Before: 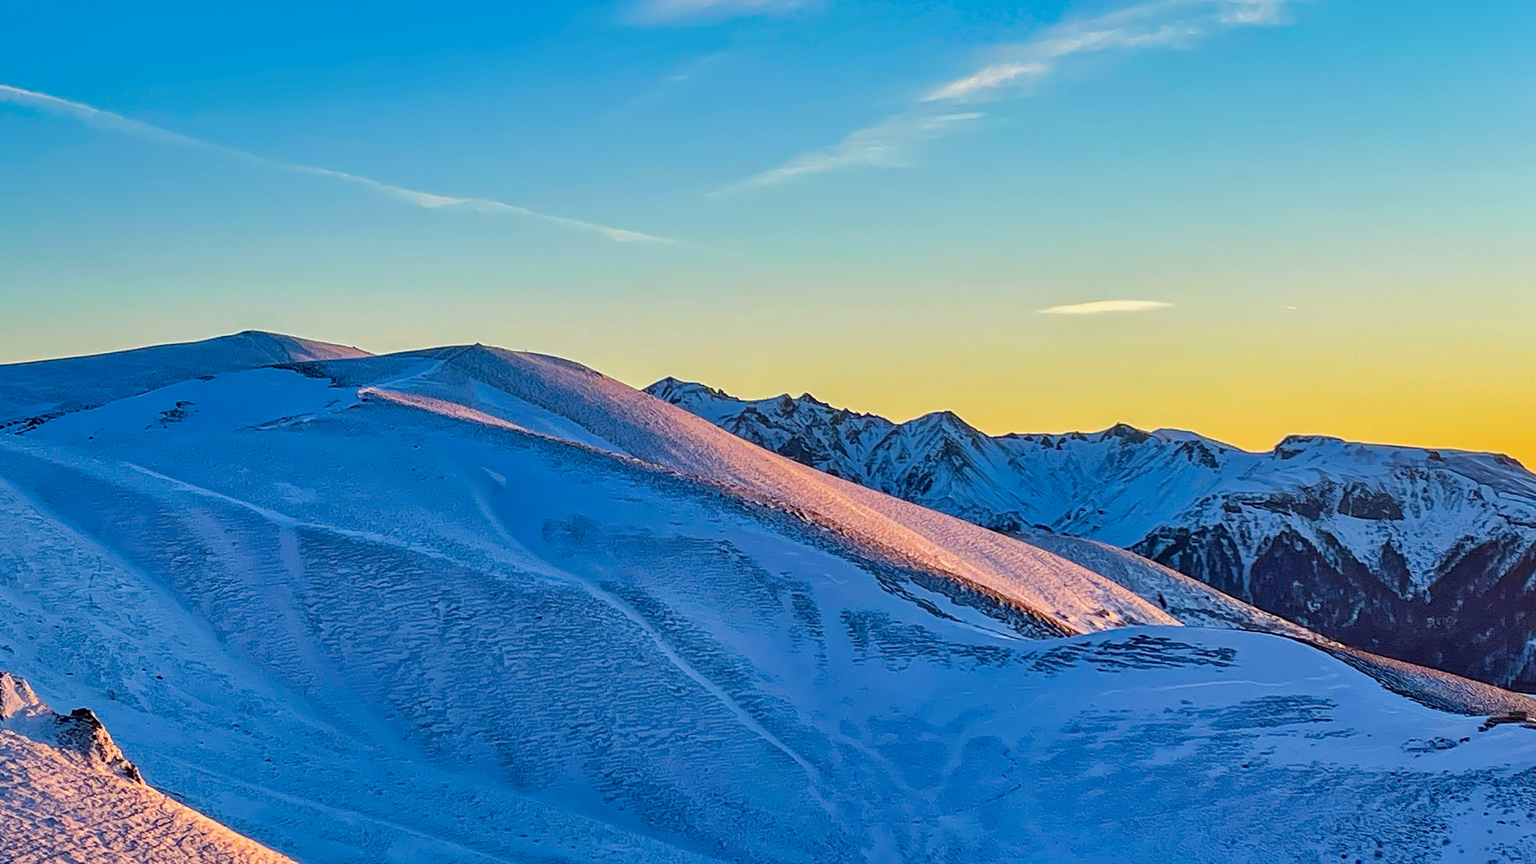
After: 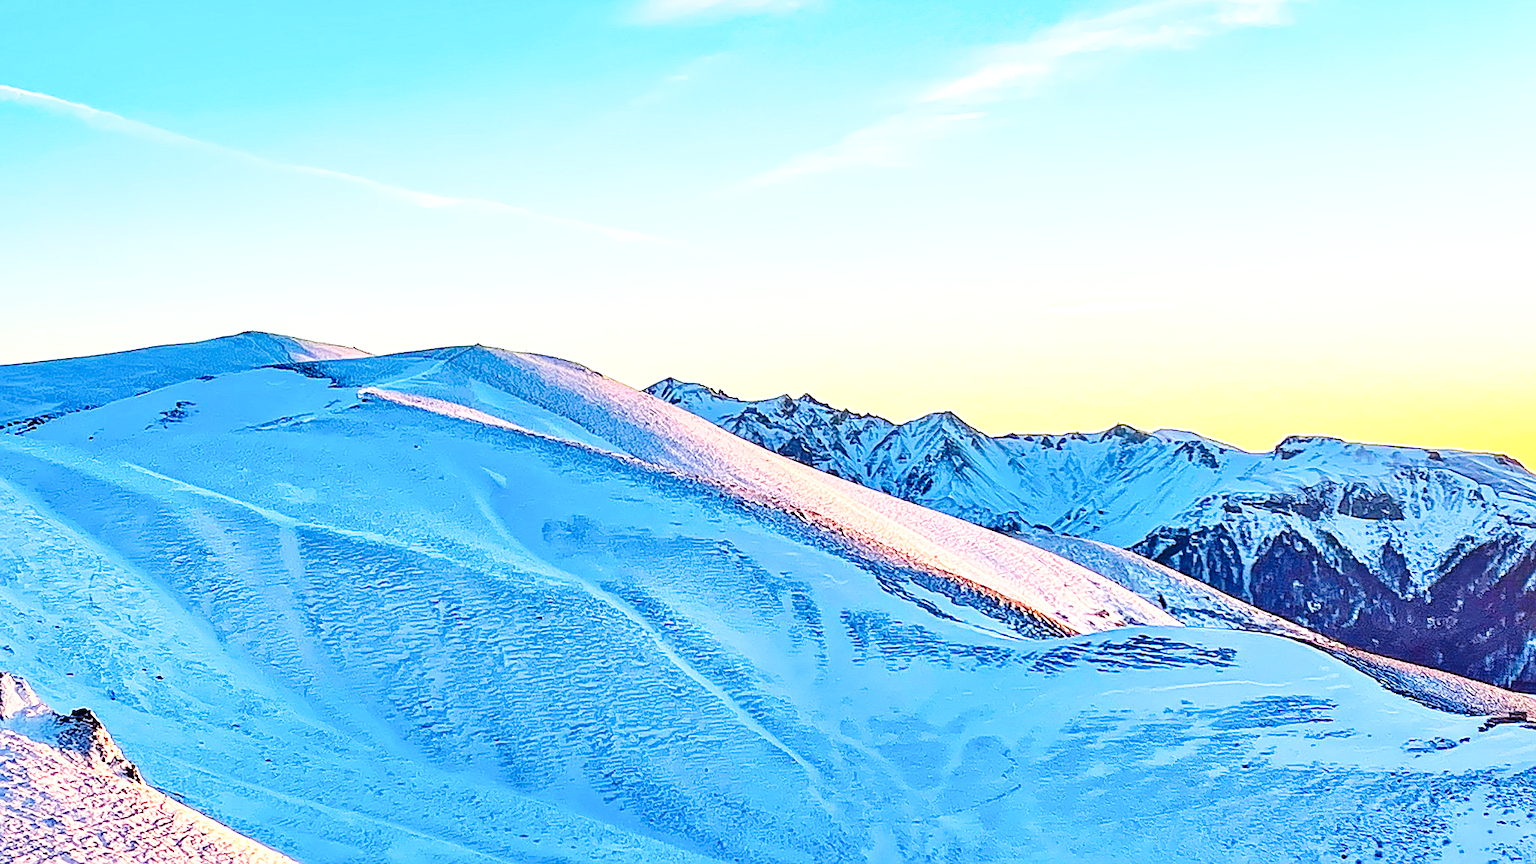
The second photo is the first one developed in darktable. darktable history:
base curve: curves: ch0 [(0, 0) (0.028, 0.03) (0.121, 0.232) (0.46, 0.748) (0.859, 0.968) (1, 1)], preserve colors none
exposure: exposure 1 EV, compensate exposure bias true, compensate highlight preservation false
sharpen: on, module defaults
